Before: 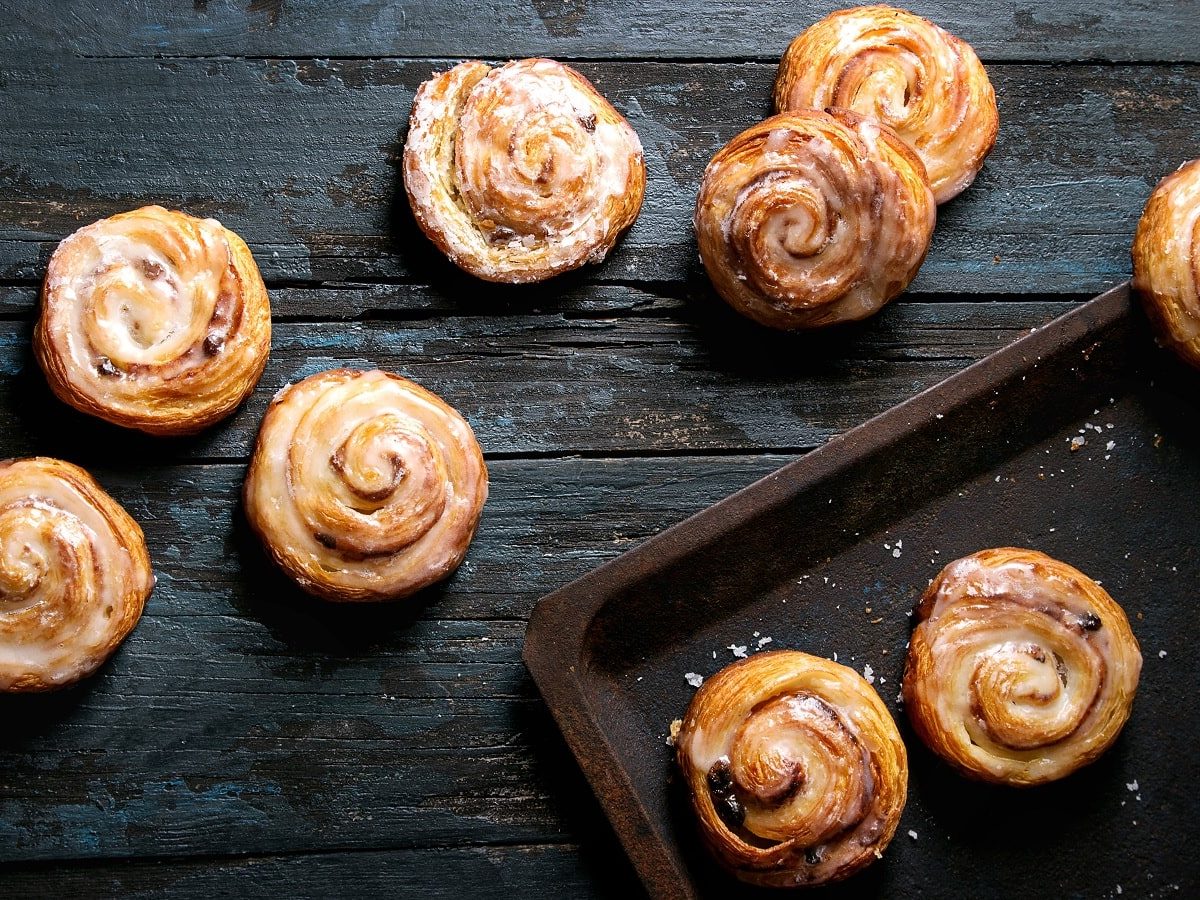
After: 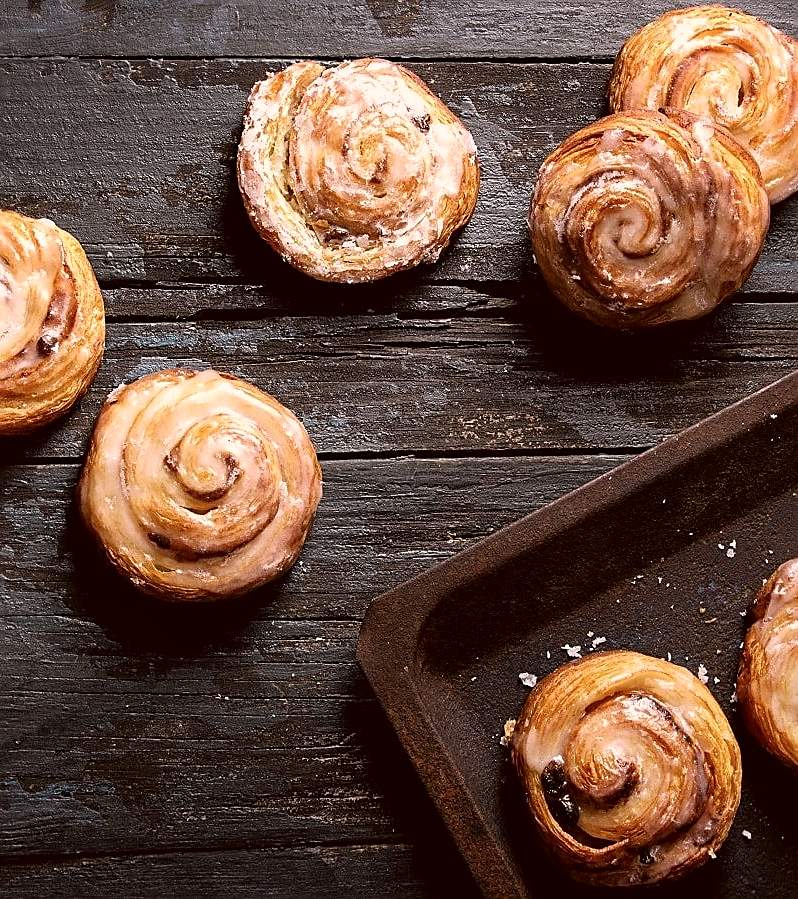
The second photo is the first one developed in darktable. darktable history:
crop and rotate: left 13.9%, right 19.564%
sharpen: on, module defaults
color correction: highlights a* 10.24, highlights b* 9.7, shadows a* 8.2, shadows b* 7.94, saturation 0.804
